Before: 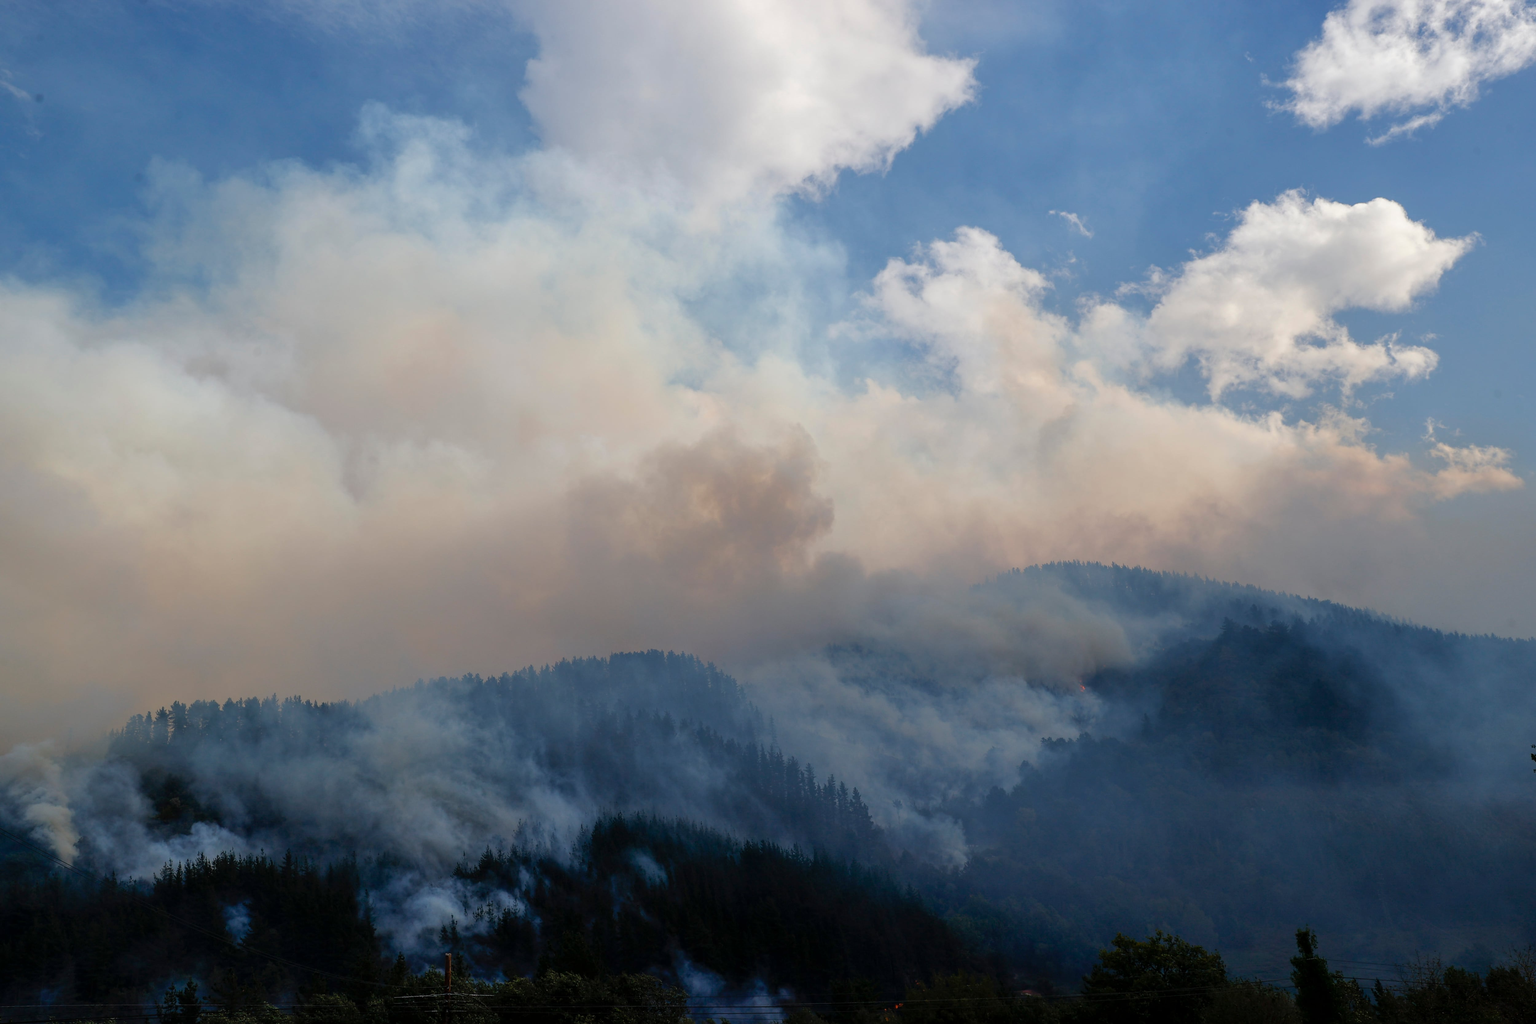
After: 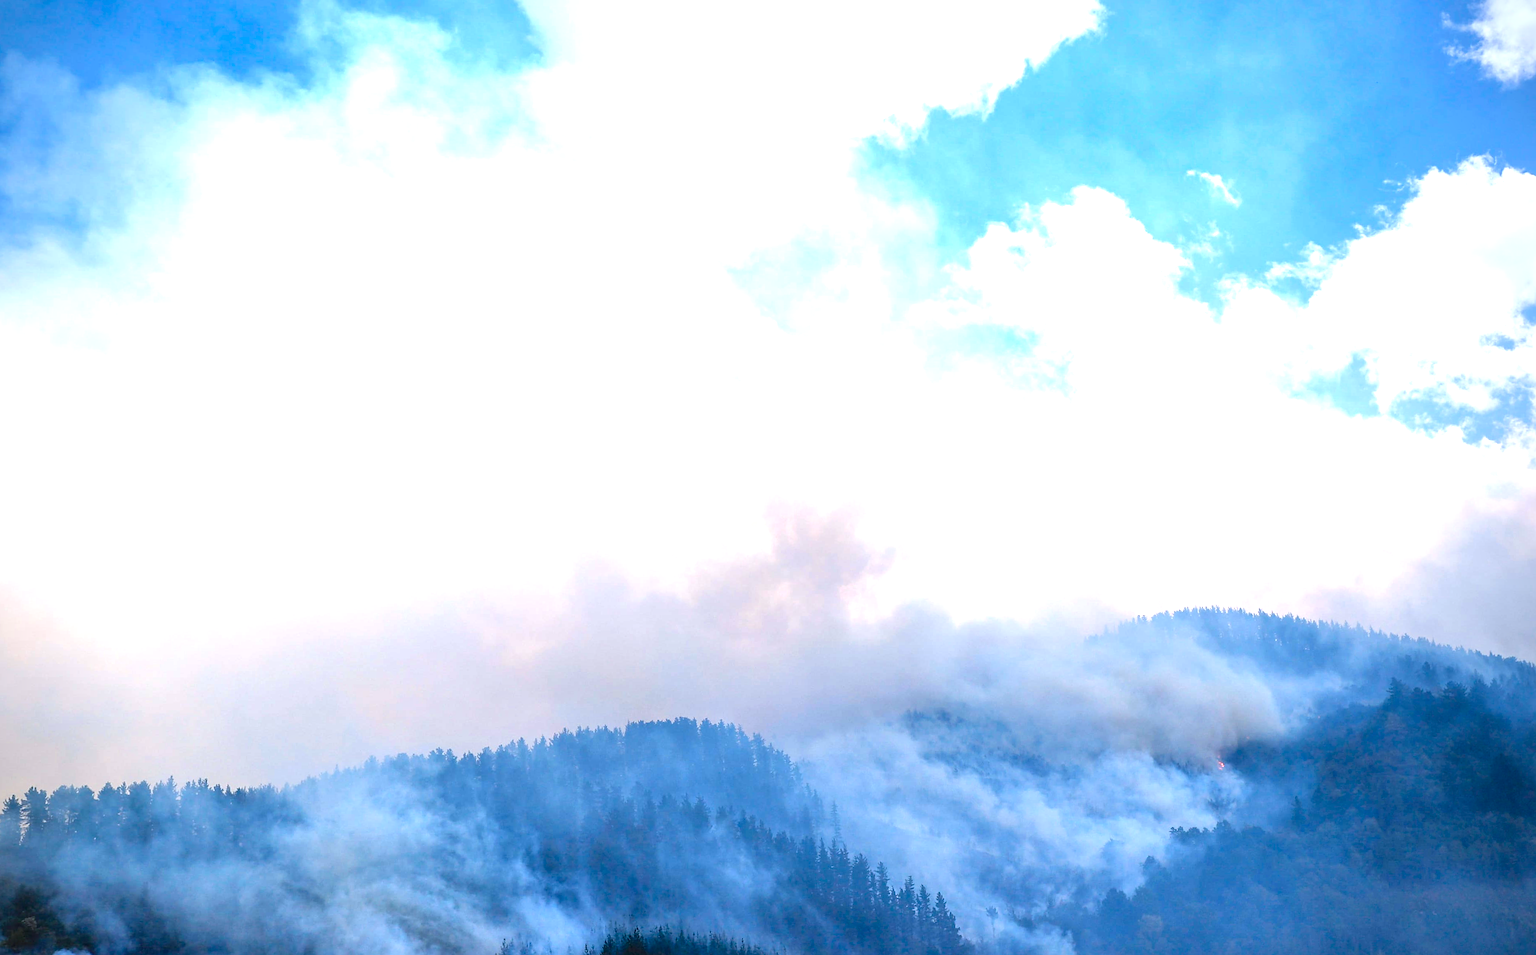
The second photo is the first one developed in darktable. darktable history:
sharpen: on, module defaults
crop and rotate: left 10.77%, top 5.1%, right 10.41%, bottom 16.76%
vignetting: brightness -0.629, saturation -0.007, center (-0.028, 0.239)
color calibration: output R [0.994, 0.059, -0.119, 0], output G [-0.036, 1.09, -0.119, 0], output B [0.078, -0.108, 0.961, 0], illuminant custom, x 0.371, y 0.382, temperature 4281.14 K
local contrast: on, module defaults
rotate and perspective: rotation 0.679°, lens shift (horizontal) 0.136, crop left 0.009, crop right 0.991, crop top 0.078, crop bottom 0.95
exposure: black level correction 0, exposure 1.9 EV, compensate highlight preservation false
